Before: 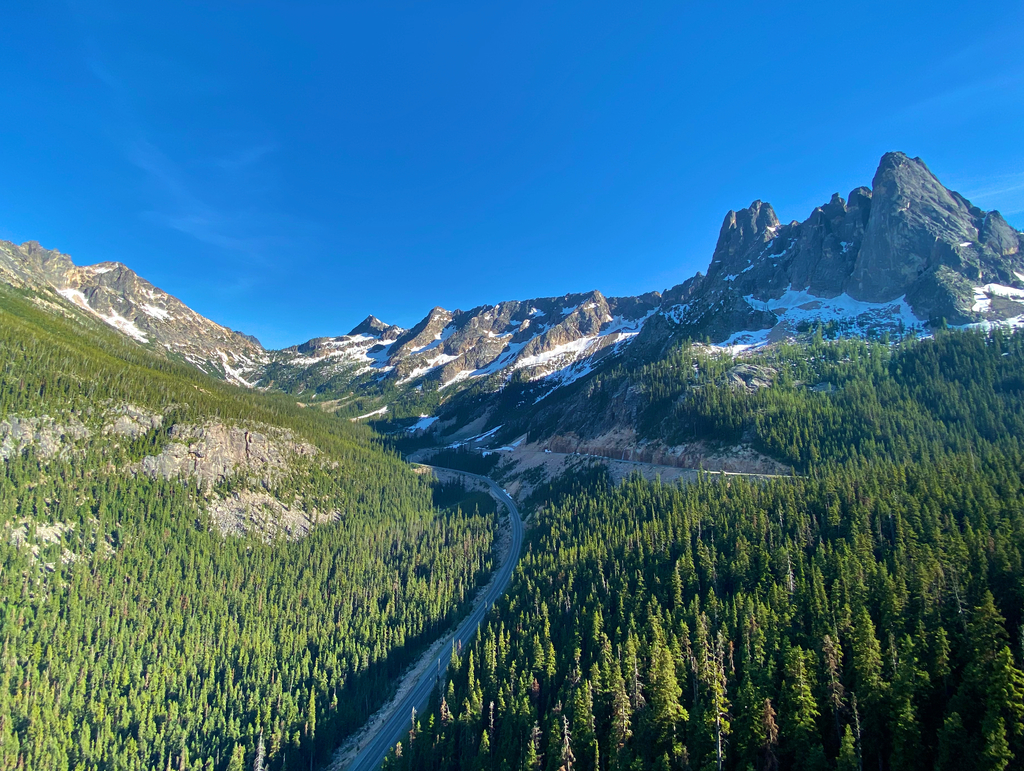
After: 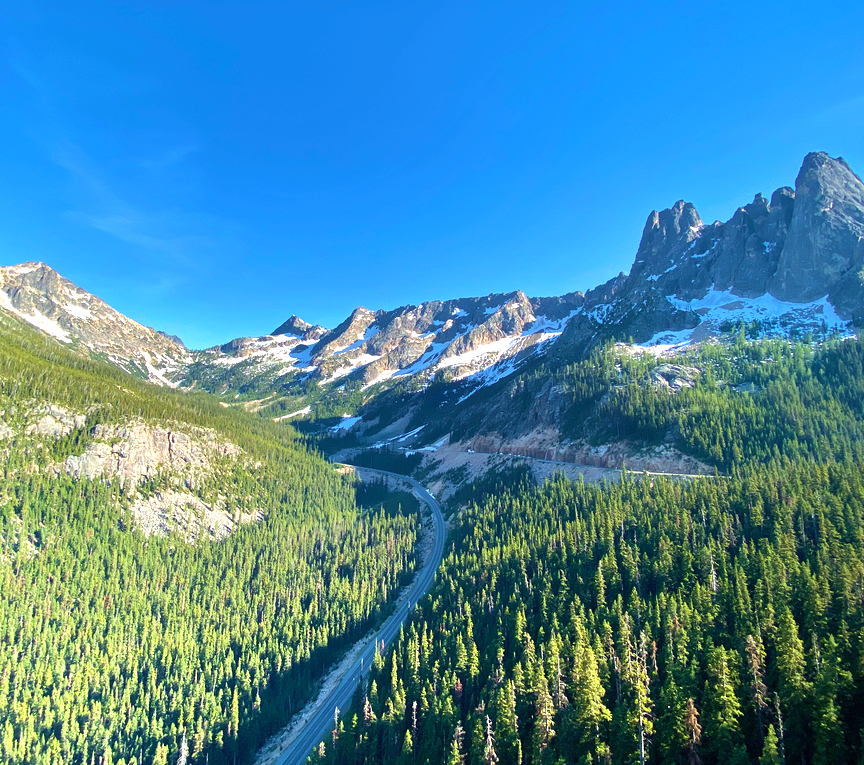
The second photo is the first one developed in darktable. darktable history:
crop: left 7.598%, right 7.873%
graduated density: rotation -0.352°, offset 57.64
exposure: exposure 1.089 EV, compensate highlight preservation false
velvia: strength 15%
